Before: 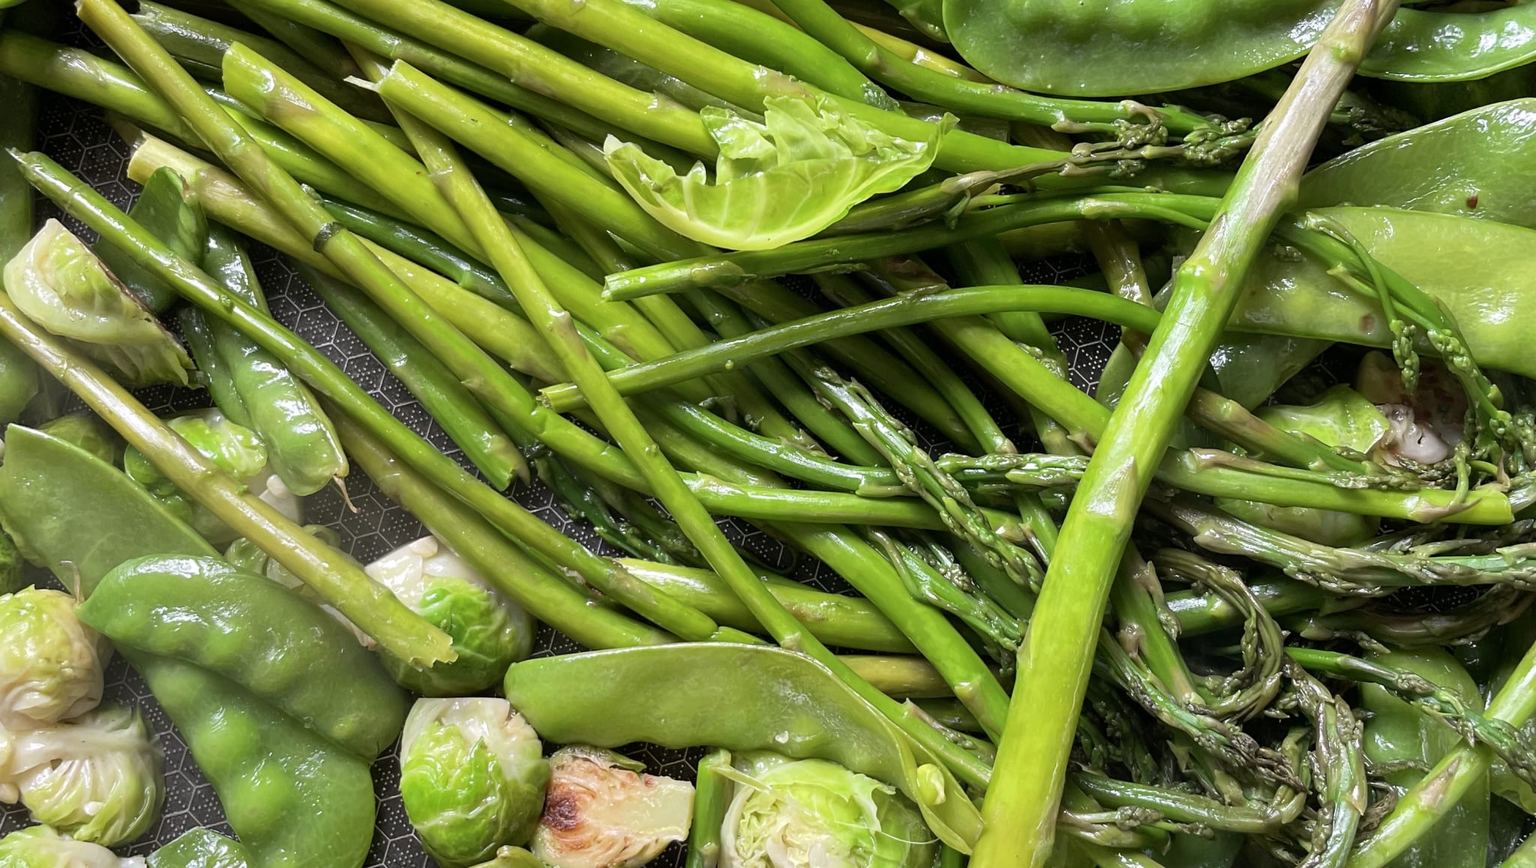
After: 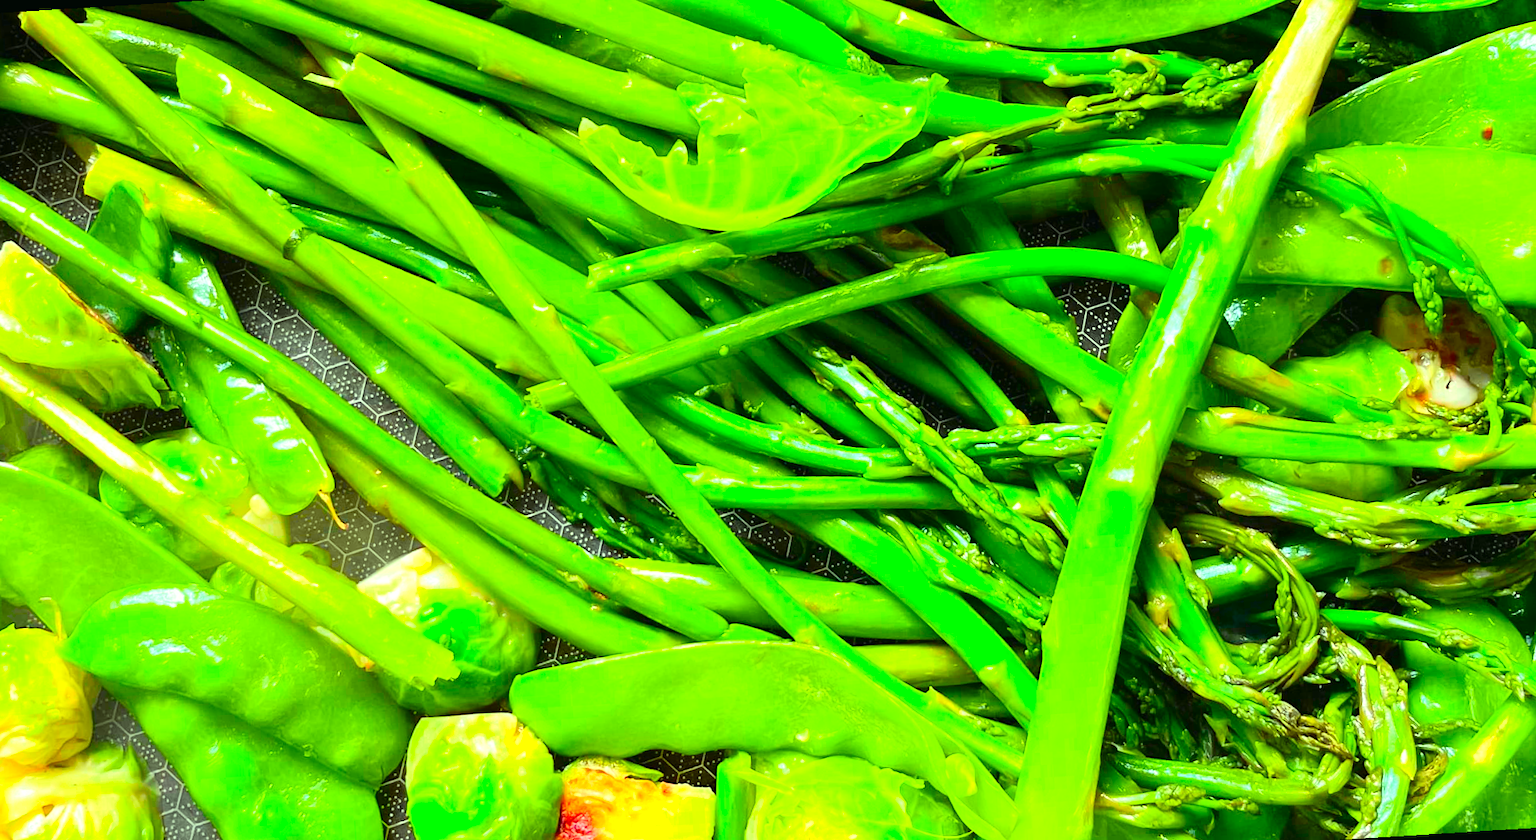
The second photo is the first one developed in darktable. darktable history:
exposure: black level correction 0, exposure 1.125 EV, compensate exposure bias true, compensate highlight preservation false
rotate and perspective: rotation -3.52°, crop left 0.036, crop right 0.964, crop top 0.081, crop bottom 0.919
tone curve: curves: ch0 [(0, 0.012) (0.144, 0.137) (0.326, 0.386) (0.489, 0.573) (0.656, 0.763) (0.849, 0.902) (1, 0.974)]; ch1 [(0, 0) (0.366, 0.367) (0.475, 0.453) (0.494, 0.493) (0.504, 0.497) (0.544, 0.579) (0.562, 0.619) (0.622, 0.694) (1, 1)]; ch2 [(0, 0) (0.333, 0.346) (0.375, 0.375) (0.424, 0.43) (0.476, 0.492) (0.502, 0.503) (0.533, 0.541) (0.572, 0.615) (0.605, 0.656) (0.641, 0.709) (1, 1)], color space Lab, independent channels, preserve colors none
color correction: highlights a* -10.77, highlights b* 9.8, saturation 1.72
